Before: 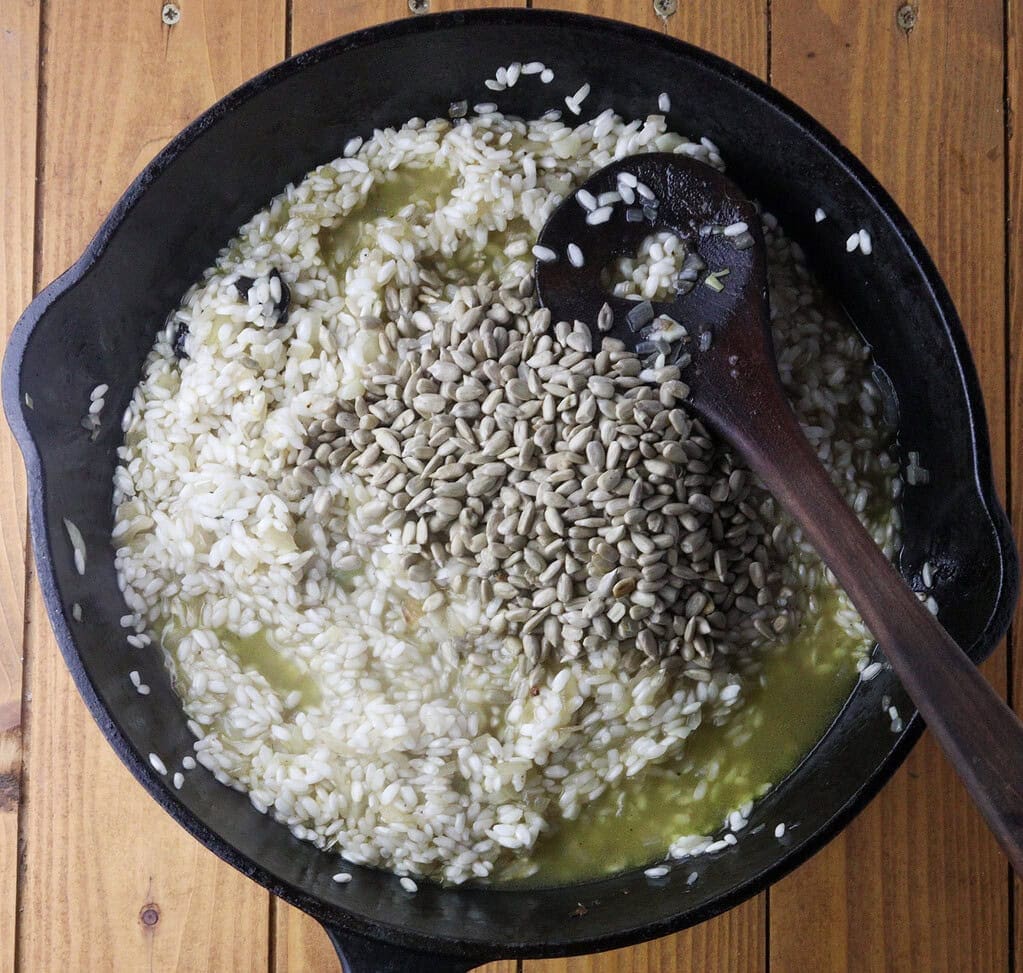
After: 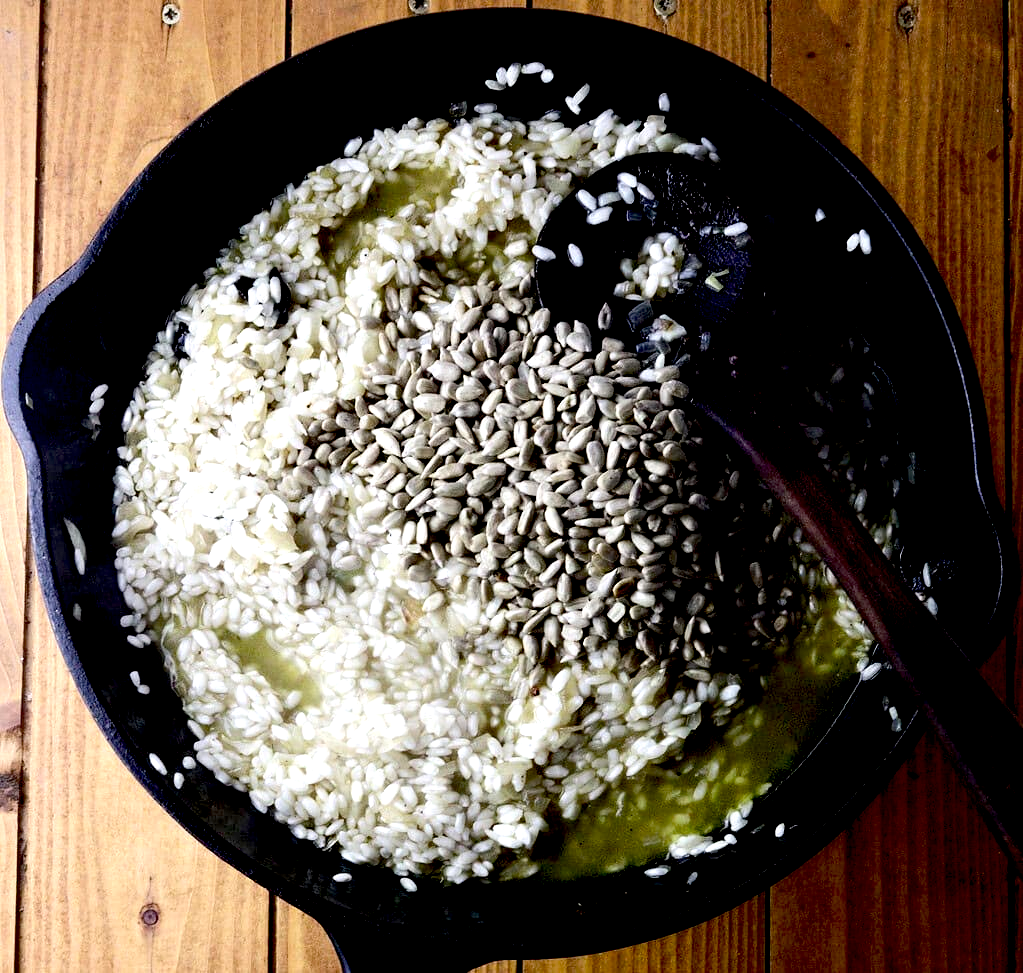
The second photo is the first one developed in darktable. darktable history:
exposure: black level correction 0.056, exposure -0.039 EV, compensate highlight preservation false
tone equalizer: -8 EV -0.75 EV, -7 EV -0.7 EV, -6 EV -0.6 EV, -5 EV -0.4 EV, -3 EV 0.4 EV, -2 EV 0.6 EV, -1 EV 0.7 EV, +0 EV 0.75 EV, edges refinement/feathering 500, mask exposure compensation -1.57 EV, preserve details no
